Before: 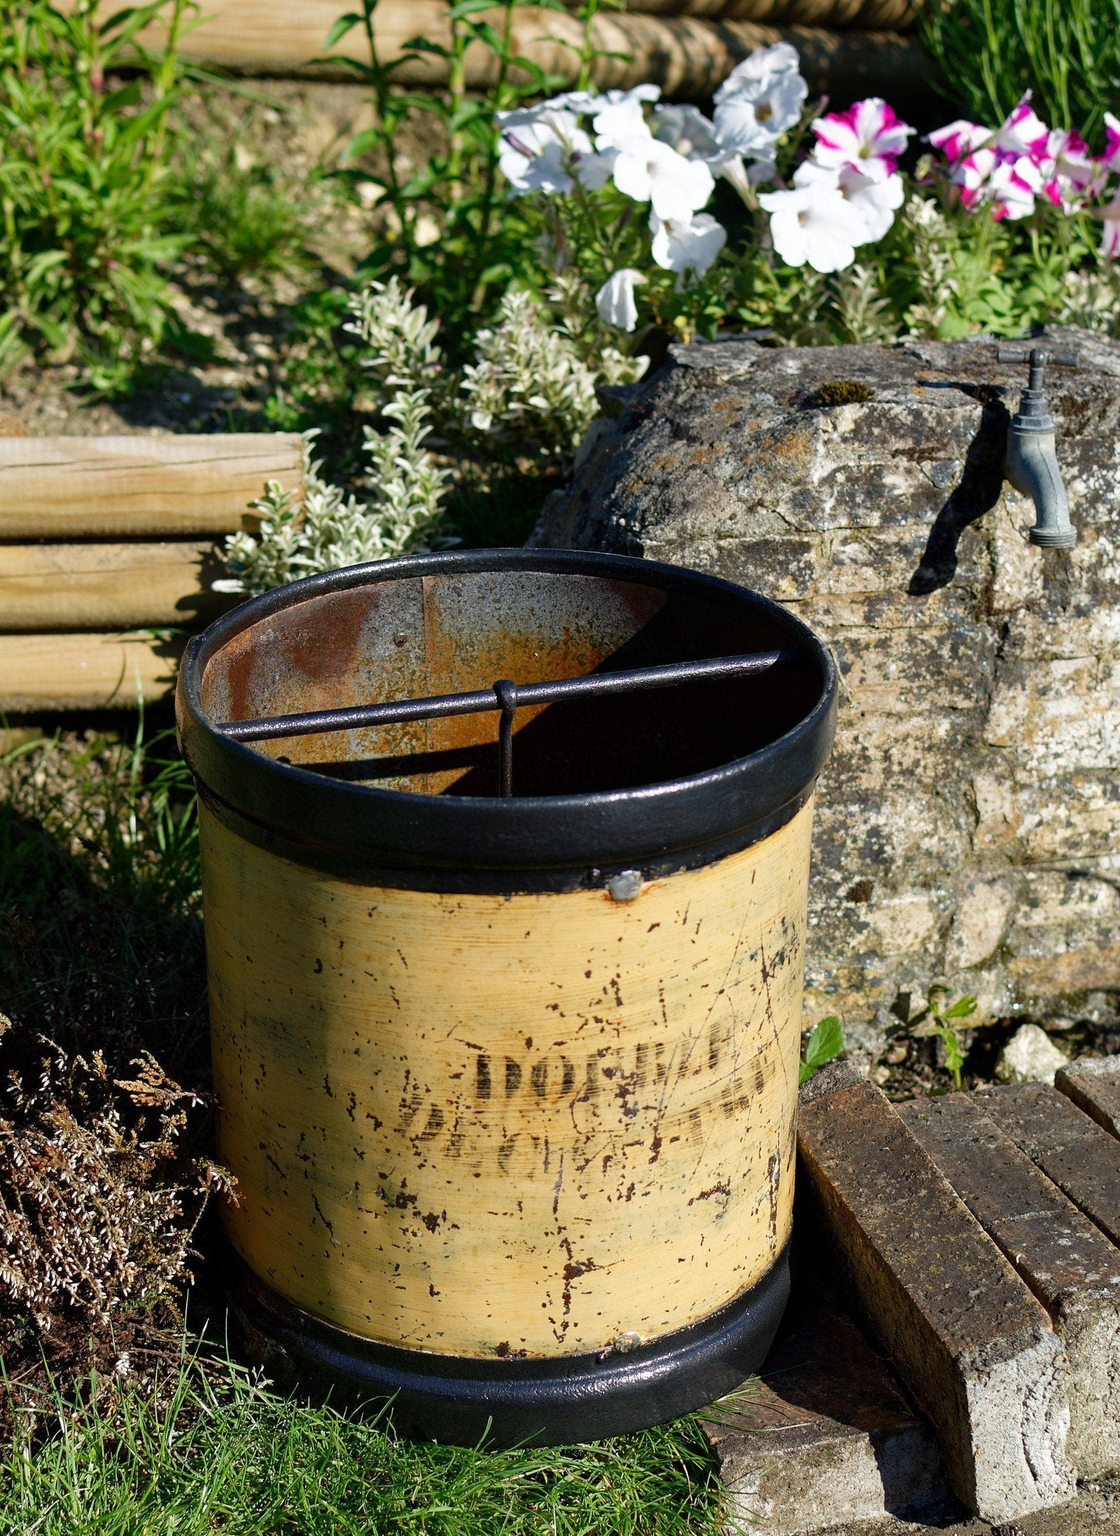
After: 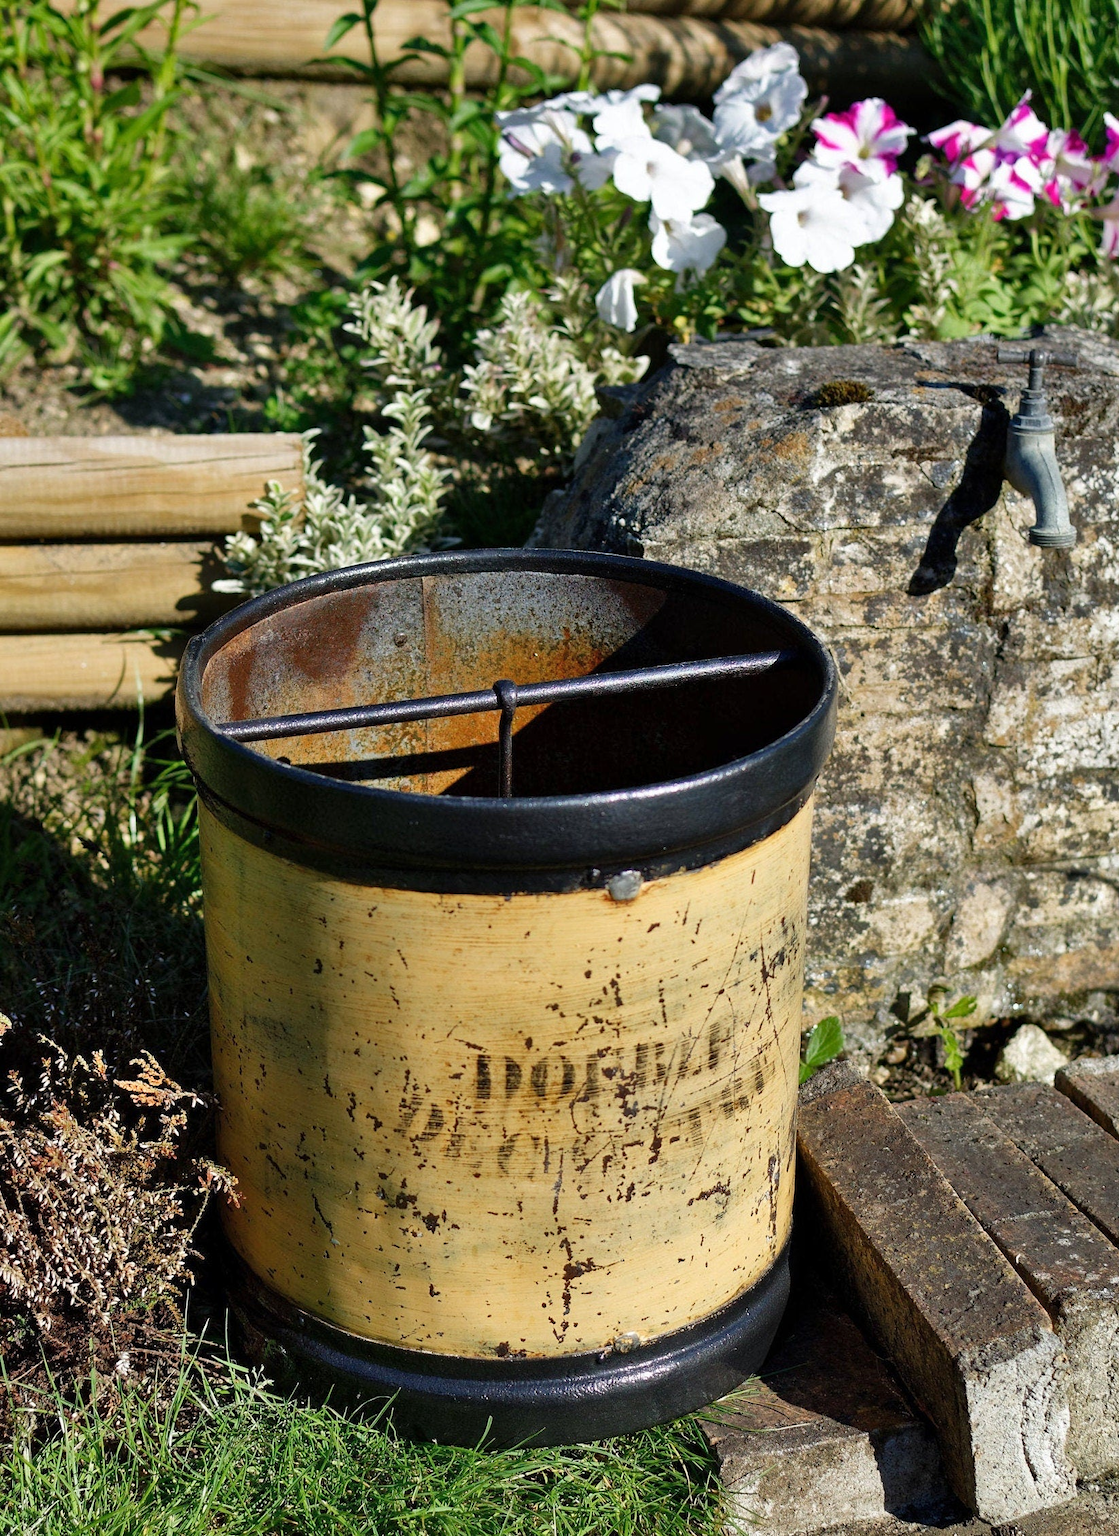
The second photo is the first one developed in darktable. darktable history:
shadows and highlights: radius 100.22, shadows 50.33, highlights -65.37, highlights color adjustment 0.453%, soften with gaussian
